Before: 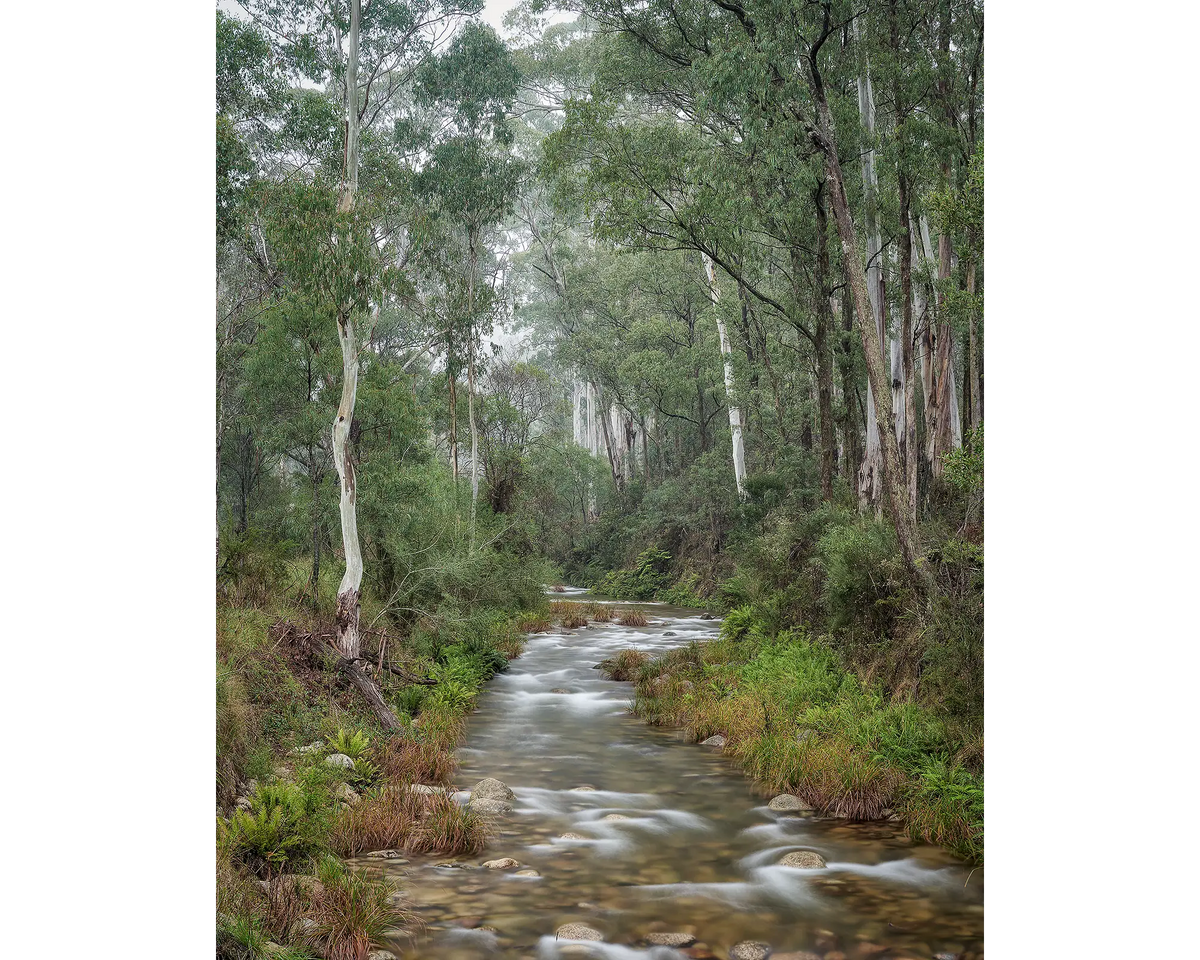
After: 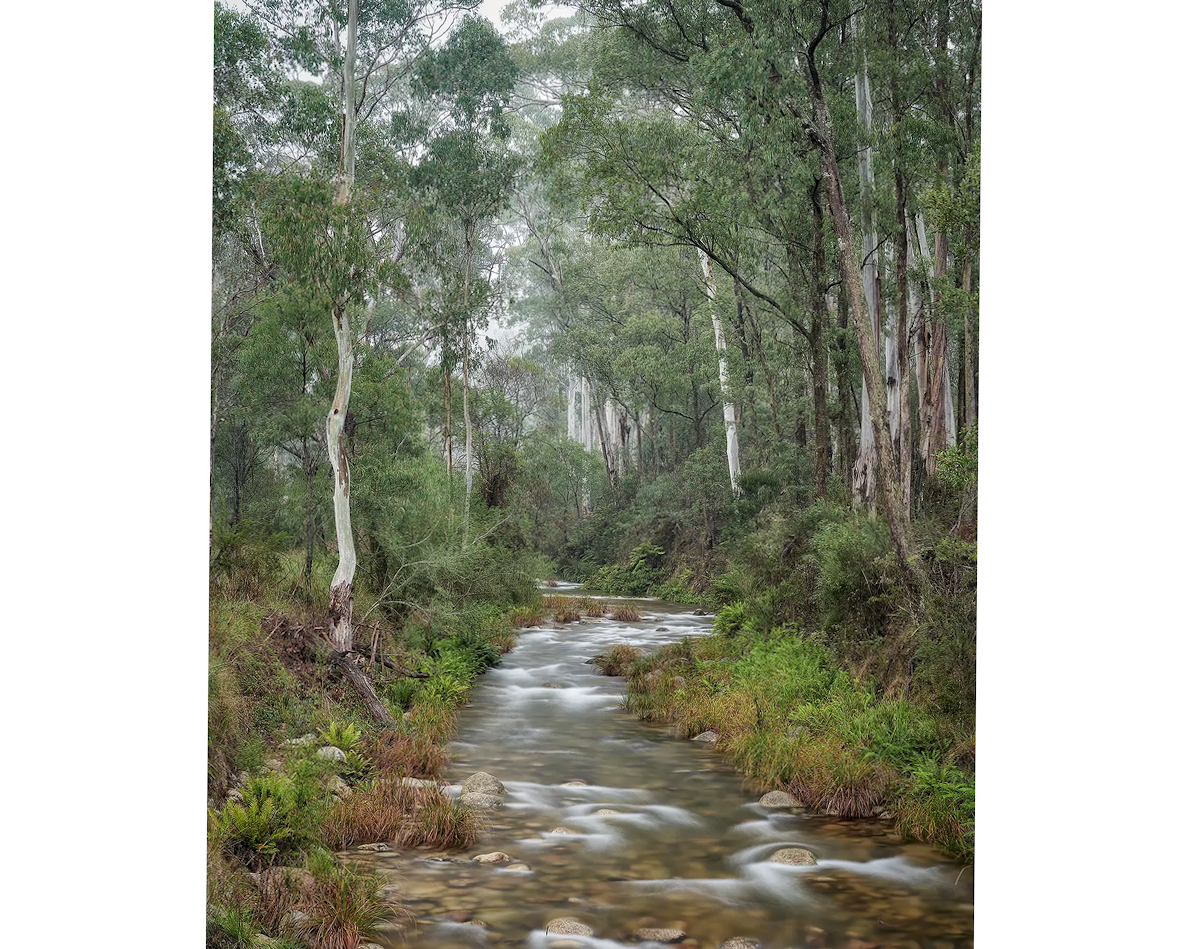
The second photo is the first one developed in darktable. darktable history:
crop and rotate: angle -0.5°
haze removal: compatibility mode true, adaptive false
